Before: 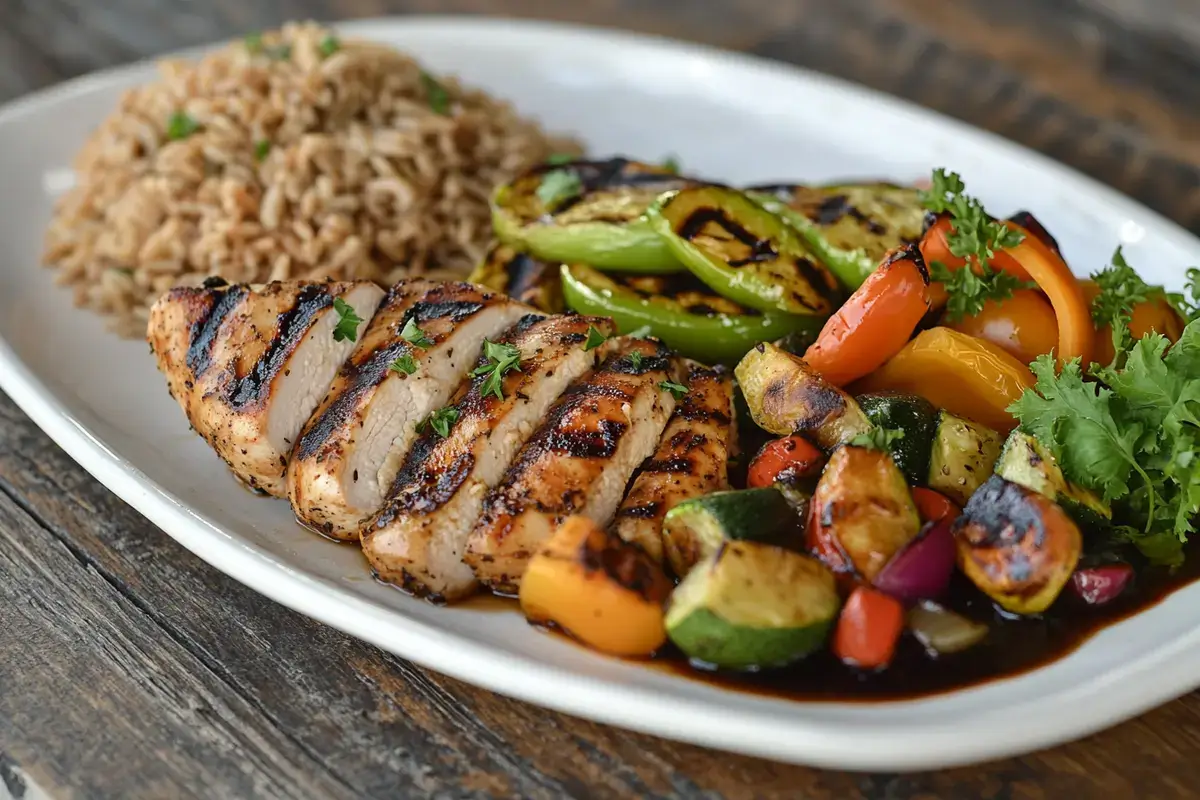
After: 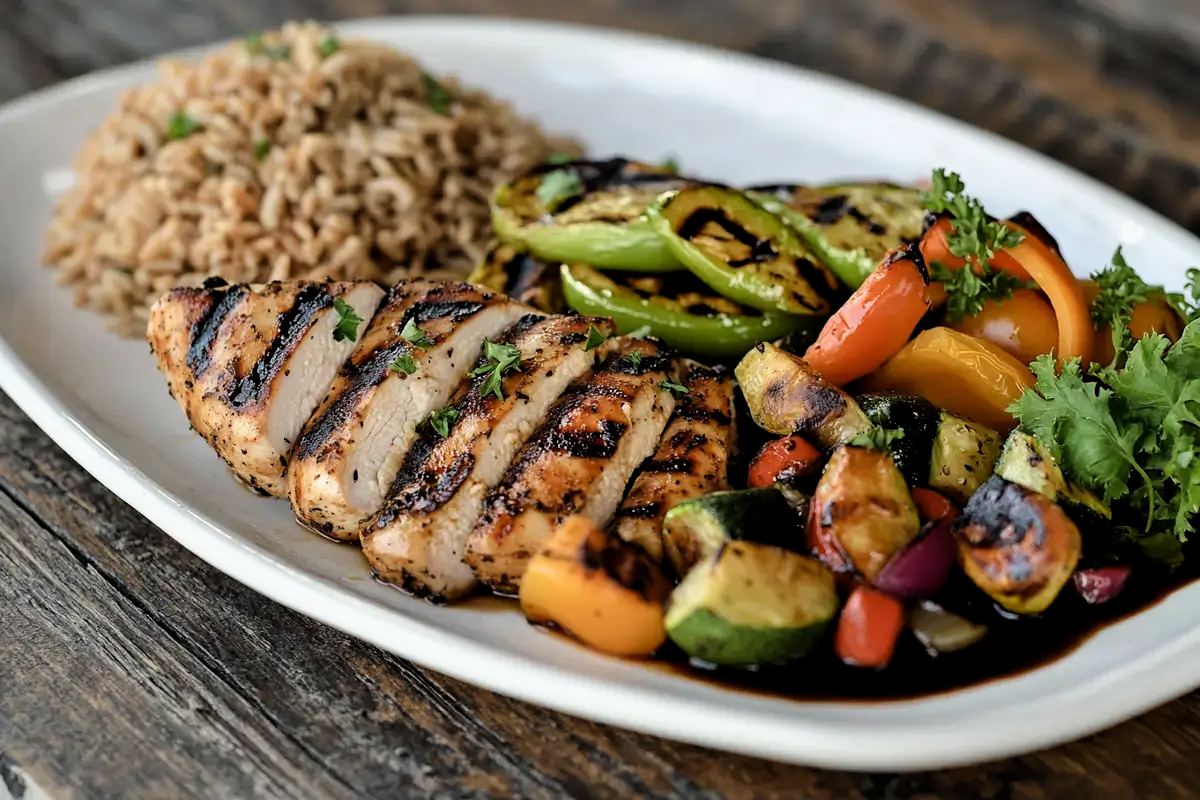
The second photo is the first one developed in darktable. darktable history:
filmic rgb: black relative exposure -6.33 EV, white relative exposure 2.79 EV, target black luminance 0%, hardness 4.61, latitude 67.5%, contrast 1.283, shadows ↔ highlights balance -3.18%
